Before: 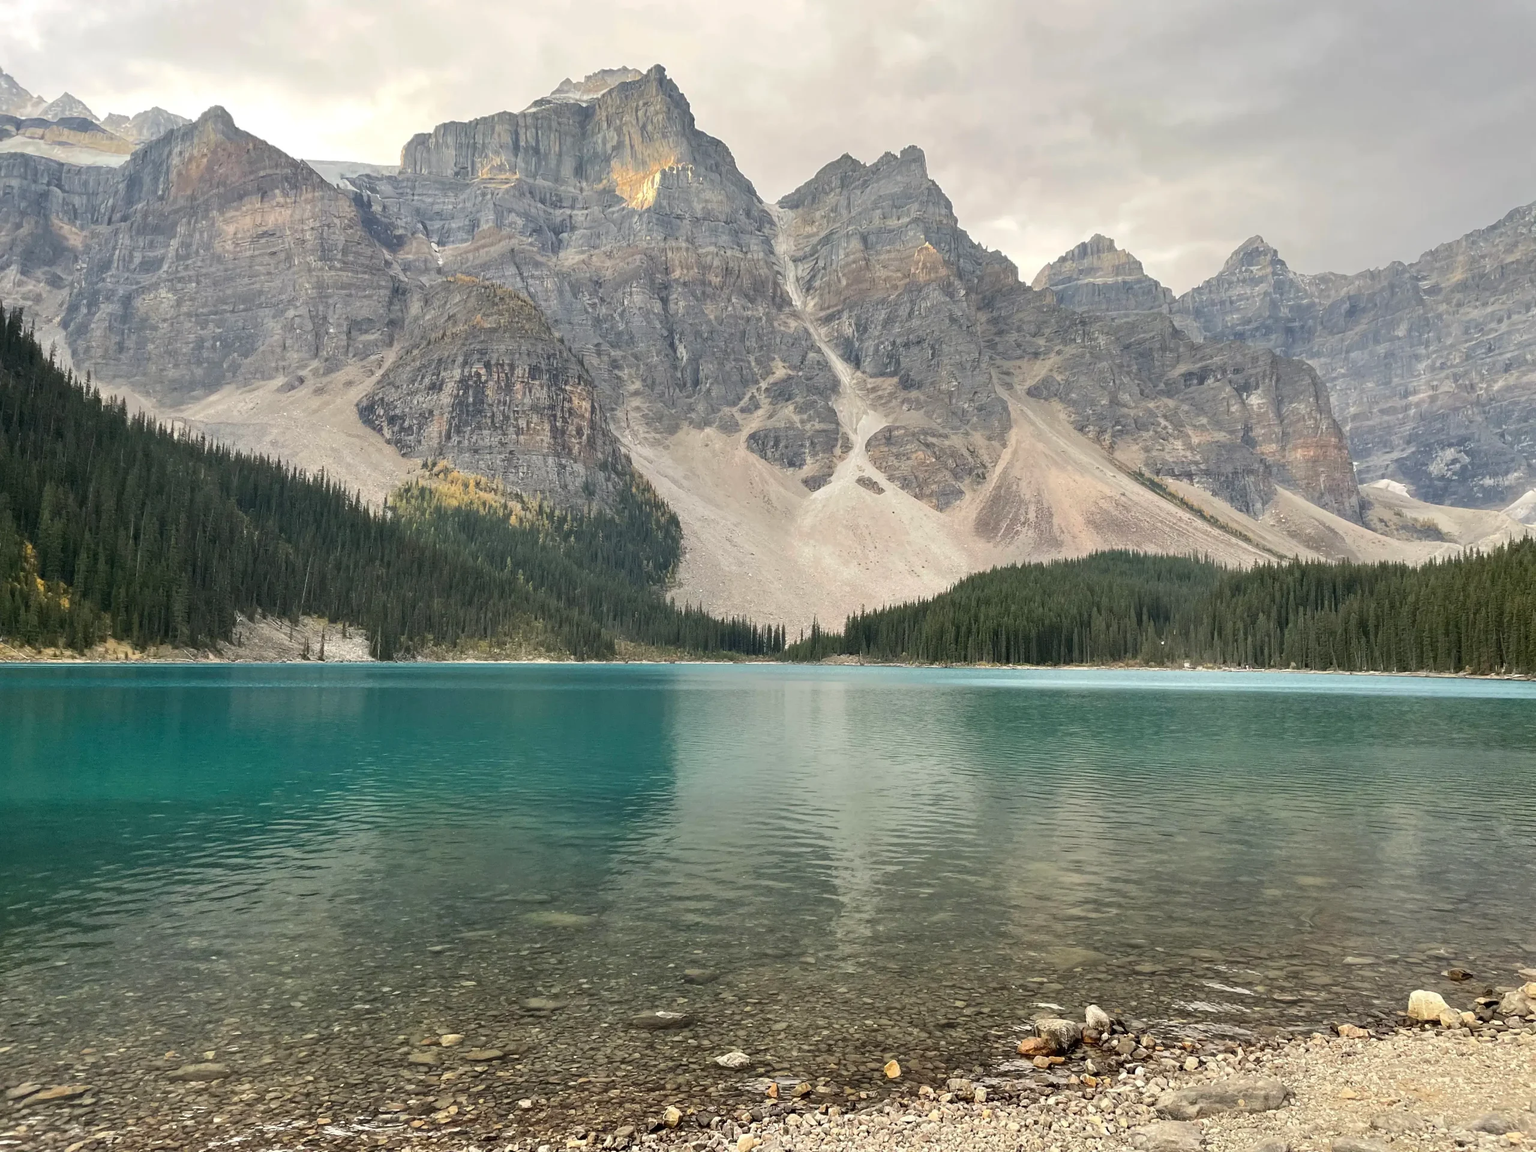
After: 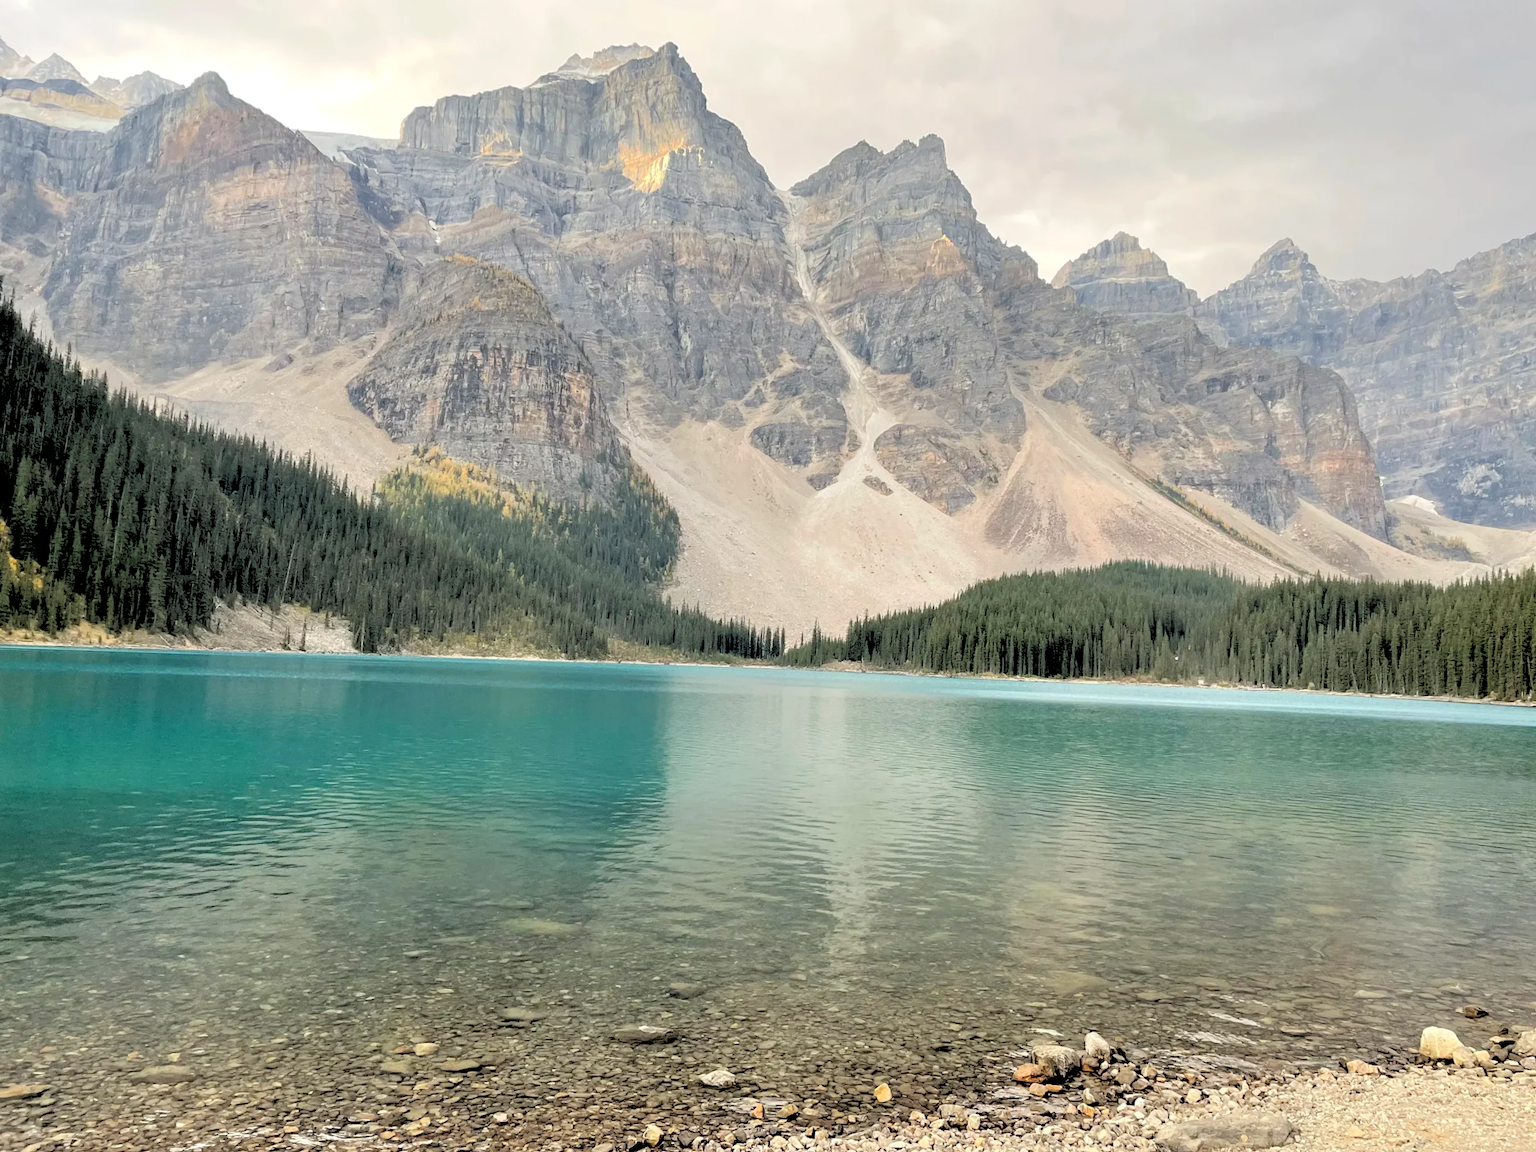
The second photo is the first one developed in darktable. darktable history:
crop and rotate: angle -1.69°
rgb levels: levels [[0.027, 0.429, 0.996], [0, 0.5, 1], [0, 0.5, 1]]
